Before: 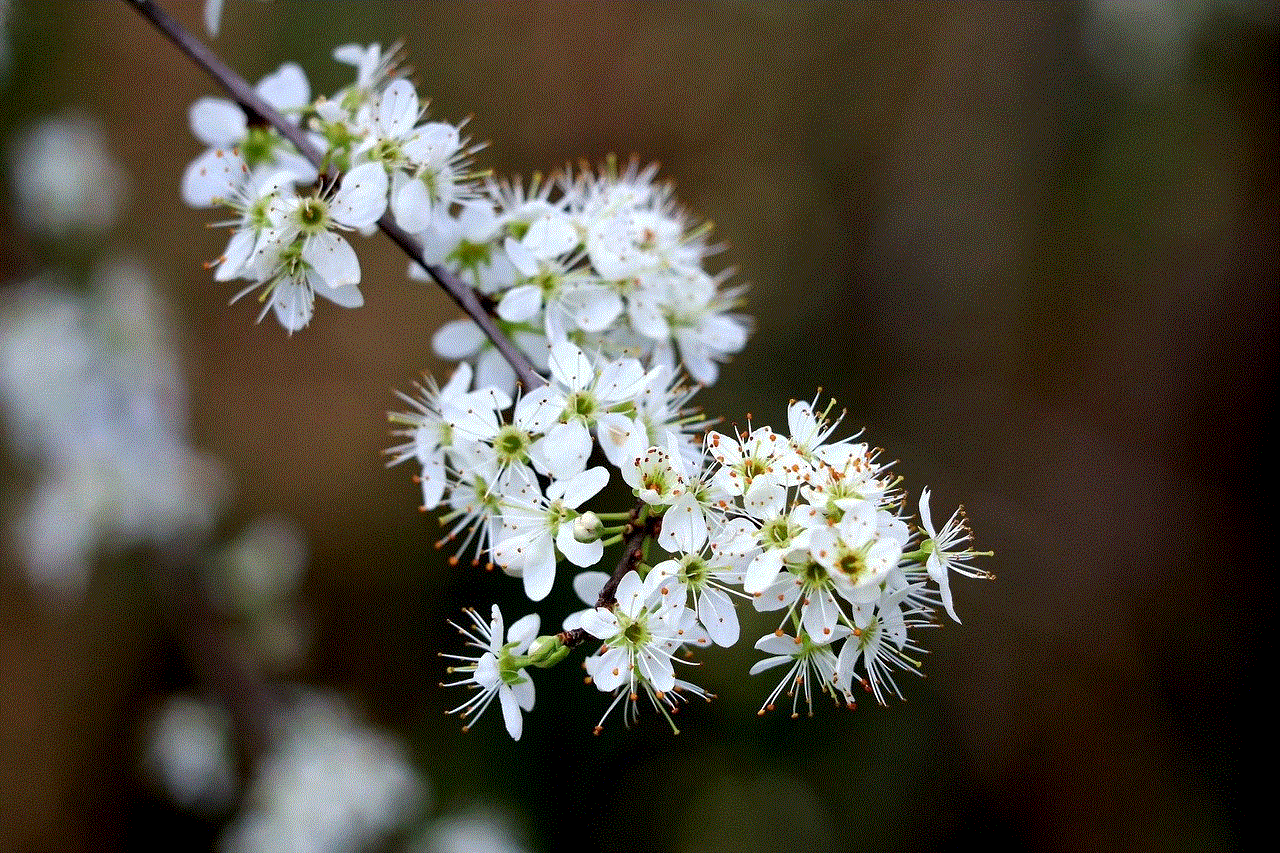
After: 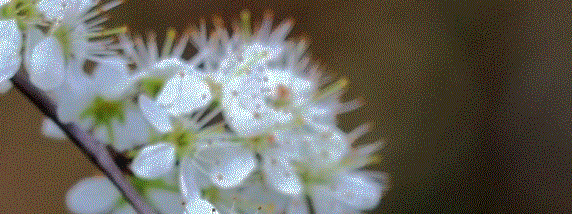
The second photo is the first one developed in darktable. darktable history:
crop: left 28.64%, top 16.832%, right 26.637%, bottom 58.055%
haze removal: strength -0.05
shadows and highlights: shadows 25, highlights -70
